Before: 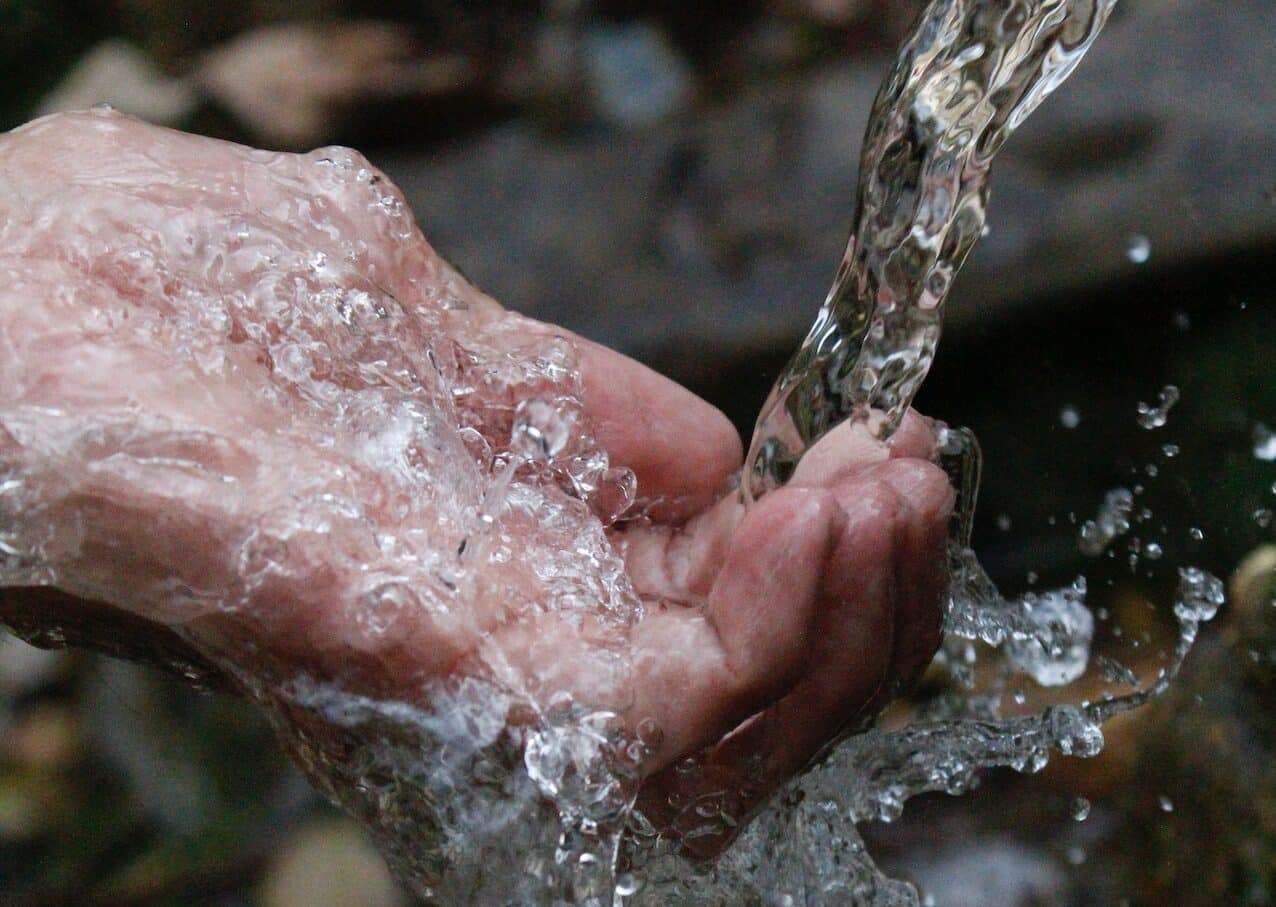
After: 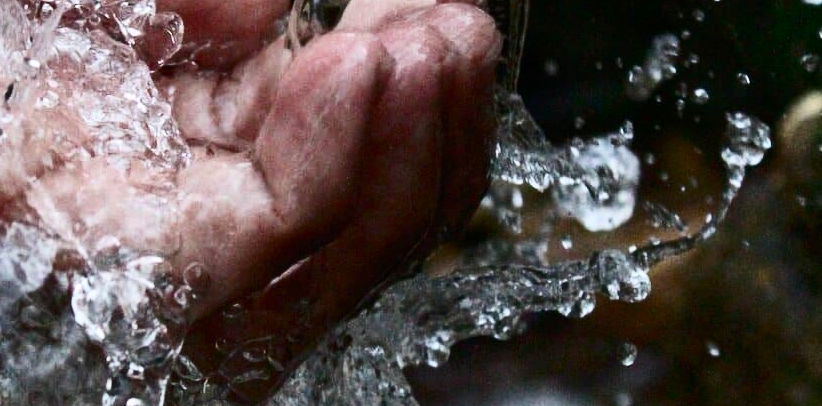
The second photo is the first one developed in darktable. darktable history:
exposure: black level correction 0.002, exposure -0.1 EV, compensate highlight preservation false
contrast brightness saturation: contrast 0.39, brightness 0.1
shadows and highlights: shadows 24.5, highlights -78.15, soften with gaussian
crop and rotate: left 35.509%, top 50.238%, bottom 4.934%
